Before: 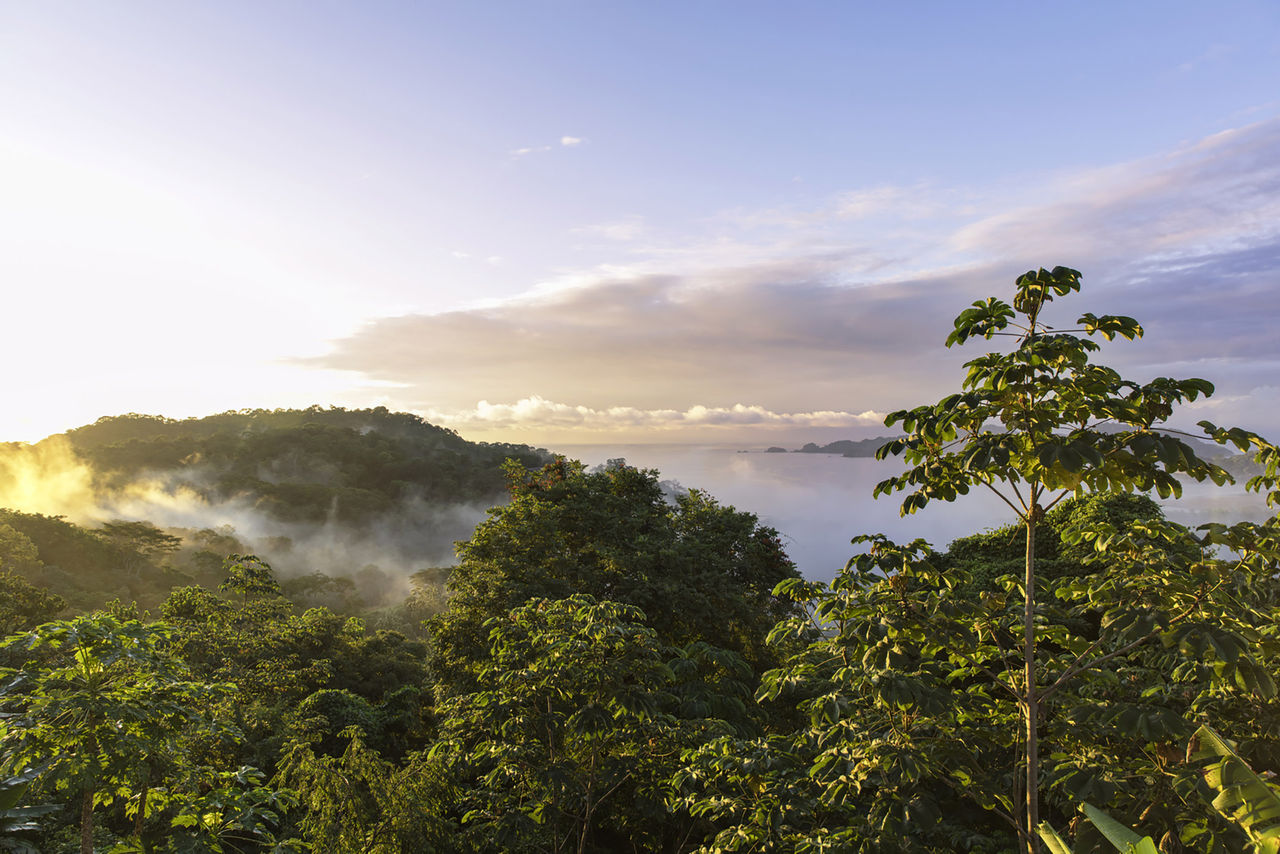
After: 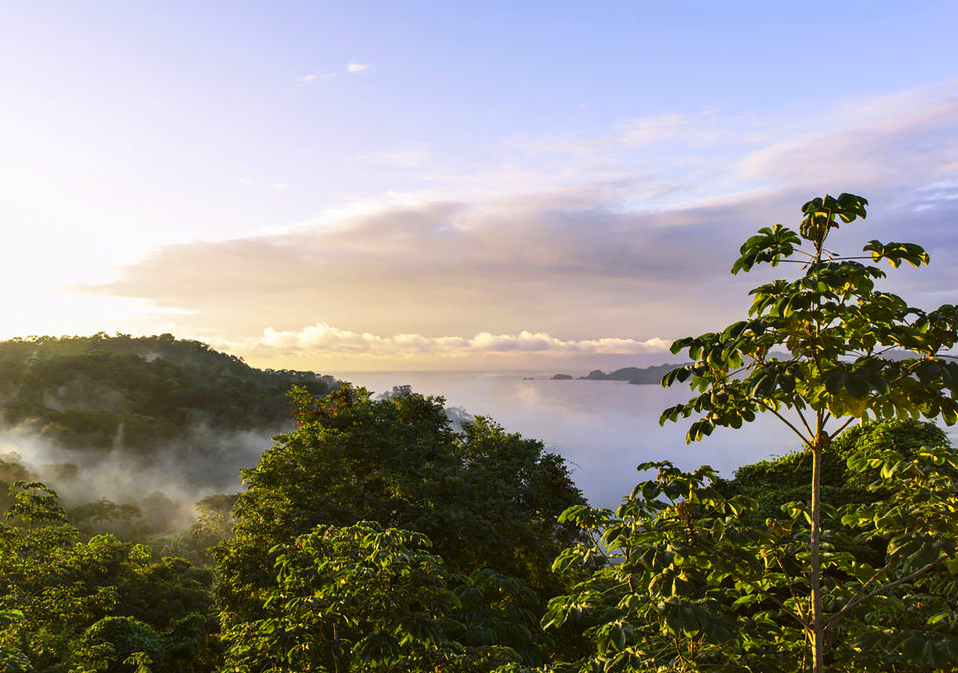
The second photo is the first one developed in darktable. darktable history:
crop: left 16.768%, top 8.653%, right 8.362%, bottom 12.485%
contrast brightness saturation: contrast 0.16, saturation 0.32
